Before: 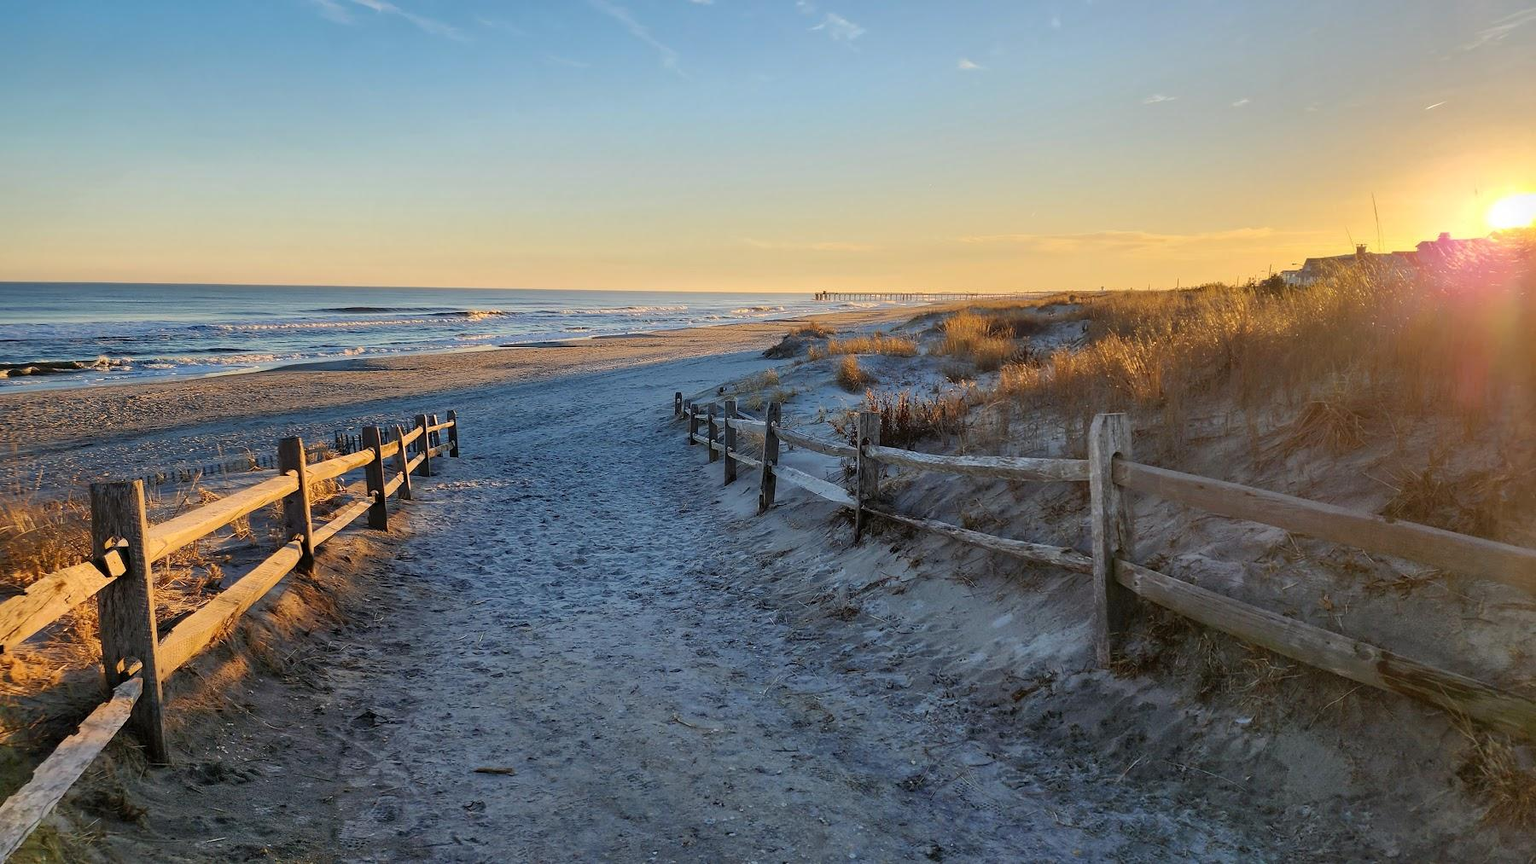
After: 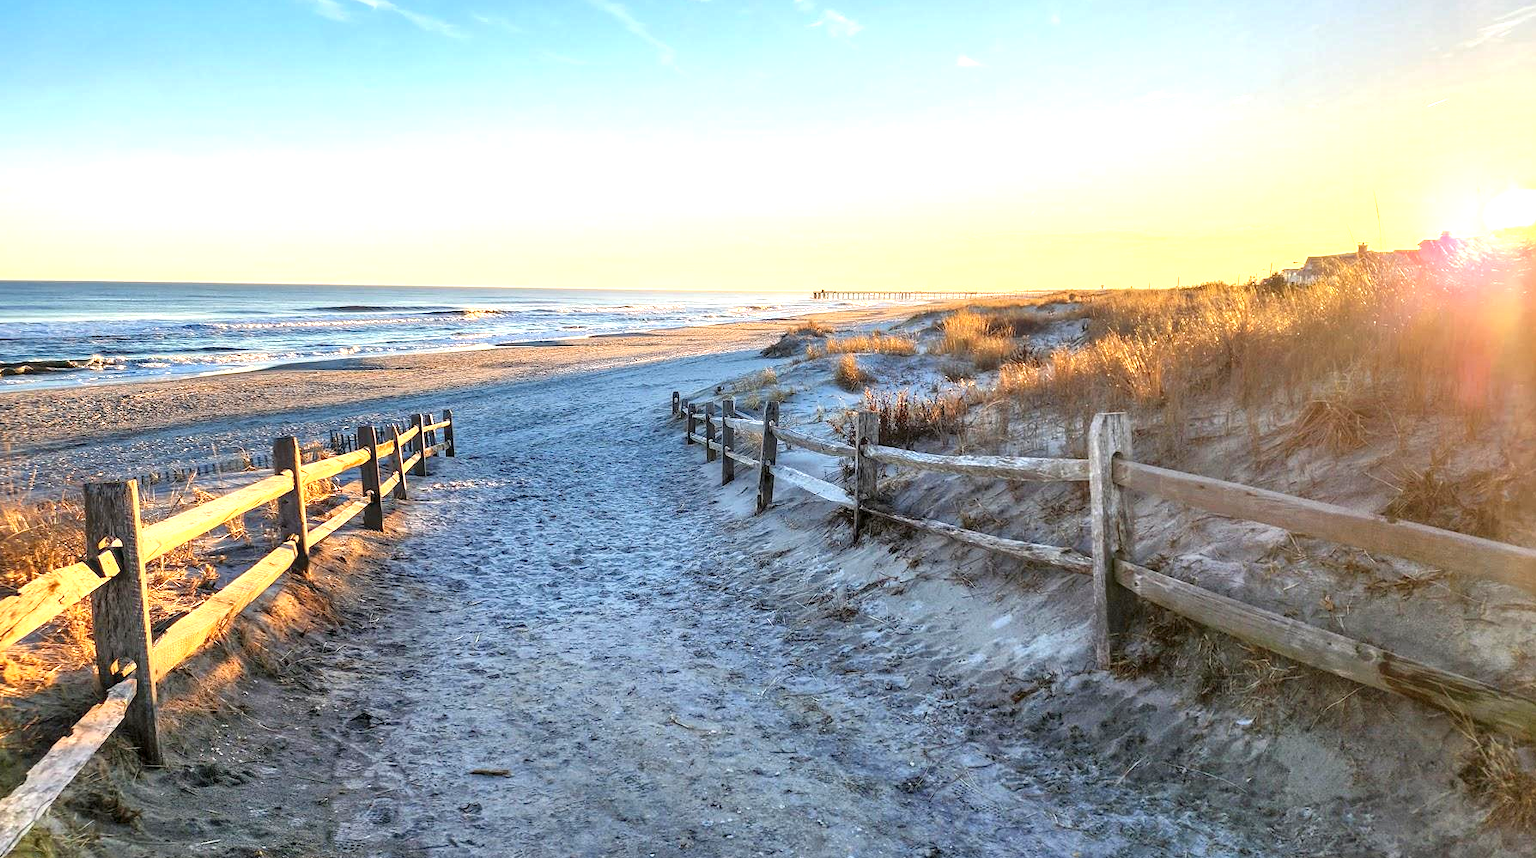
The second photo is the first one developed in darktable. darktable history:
local contrast: on, module defaults
crop: left 0.471%, top 0.479%, right 0.129%, bottom 0.801%
exposure: black level correction 0, exposure 1.199 EV, compensate highlight preservation false
